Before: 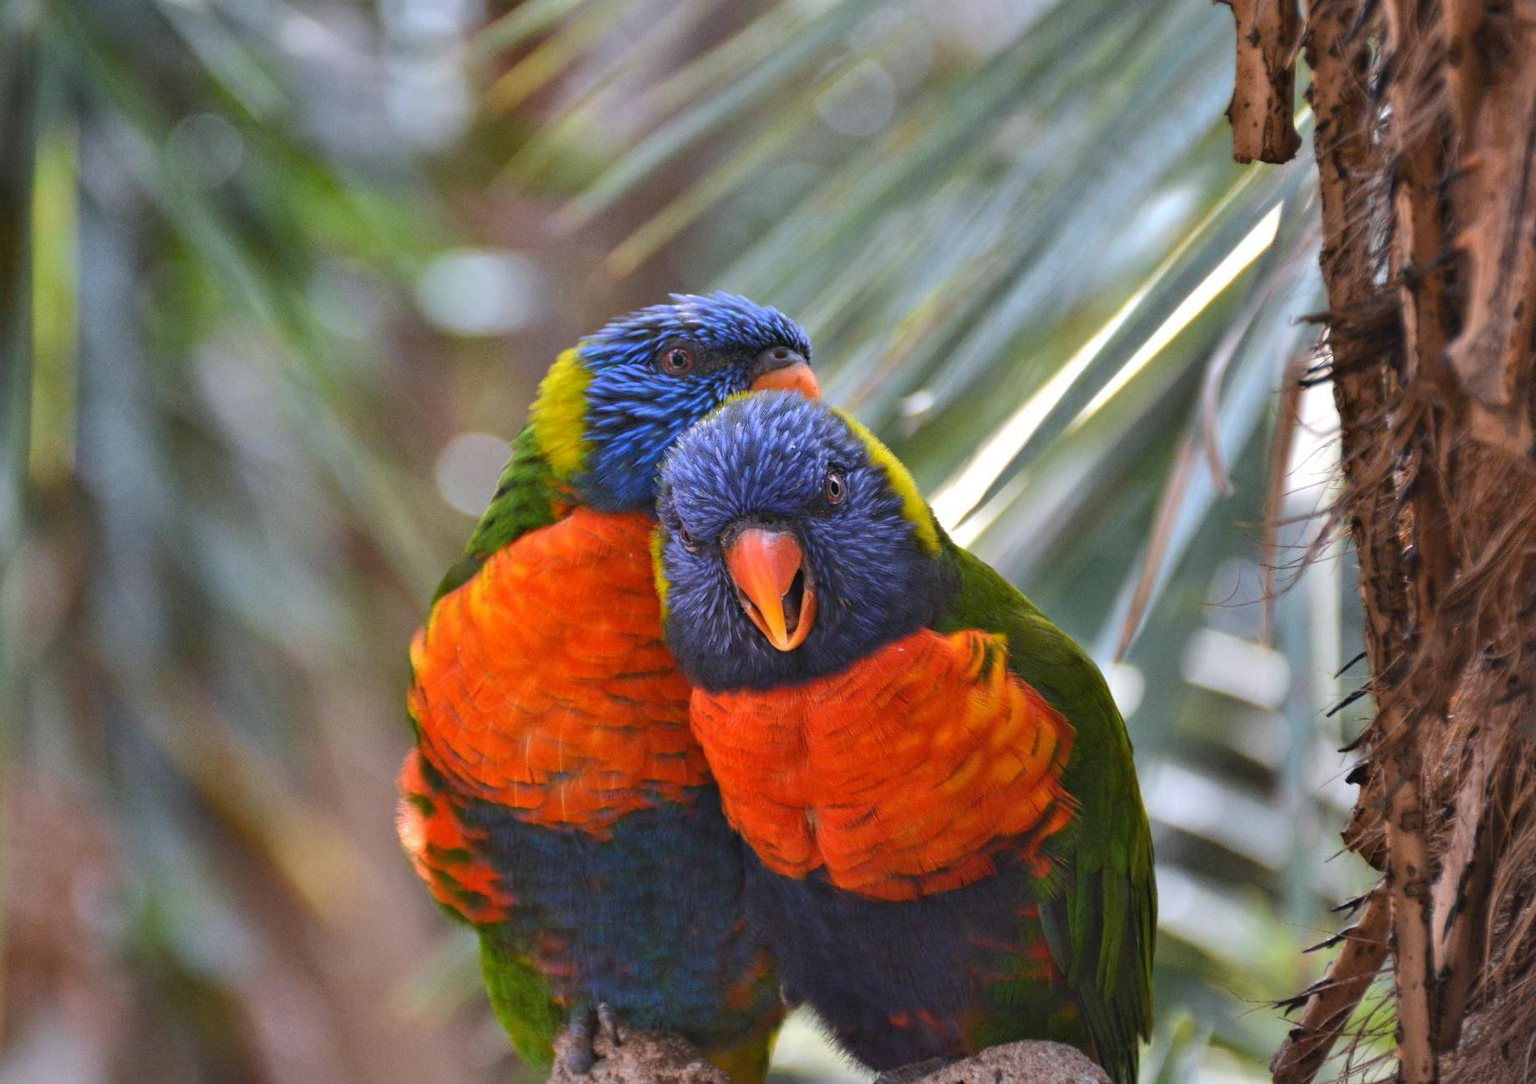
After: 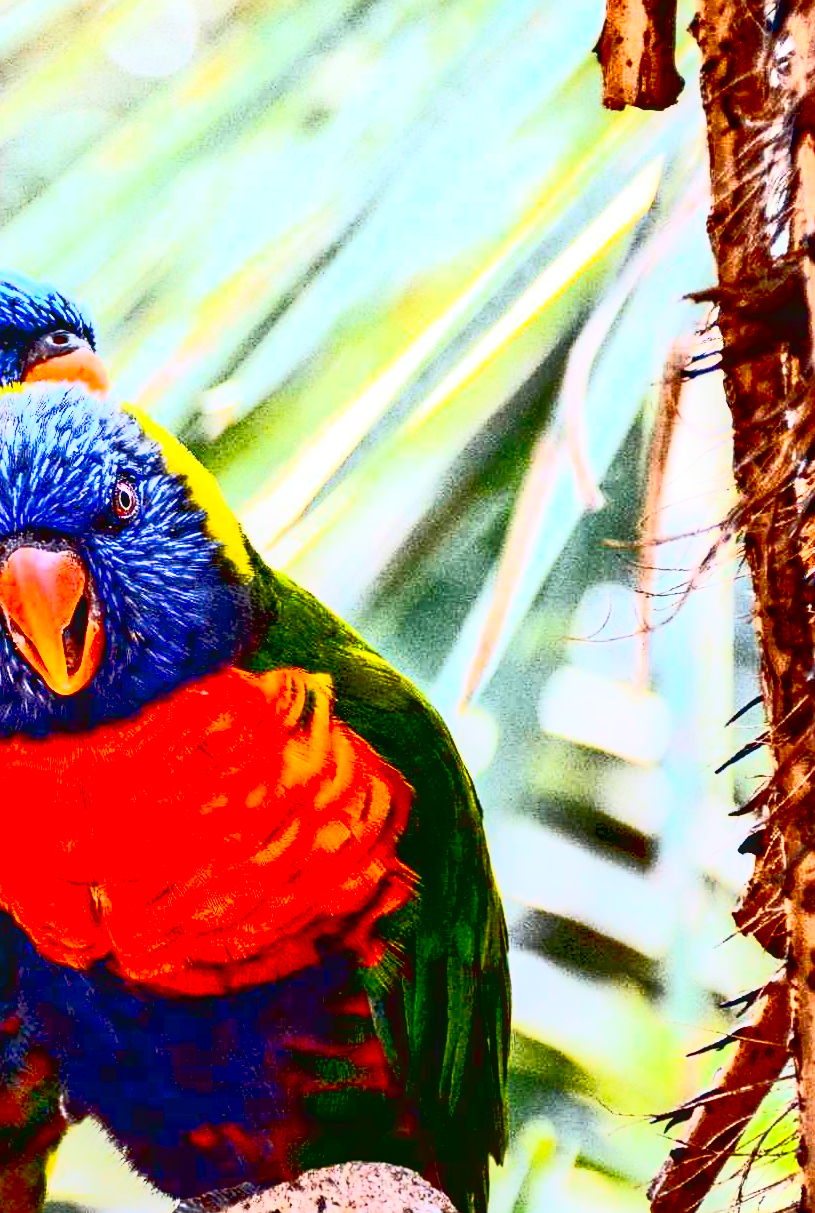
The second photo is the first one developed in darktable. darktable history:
exposure: black level correction 0.034, exposure 0.901 EV, compensate highlight preservation false
crop: left 47.607%, top 6.66%, right 8.104%
sharpen: on, module defaults
local contrast: on, module defaults
color correction: highlights b* -0.045, saturation 0.981
tone equalizer: on, module defaults
contrast brightness saturation: contrast 0.843, brightness 0.598, saturation 0.576
